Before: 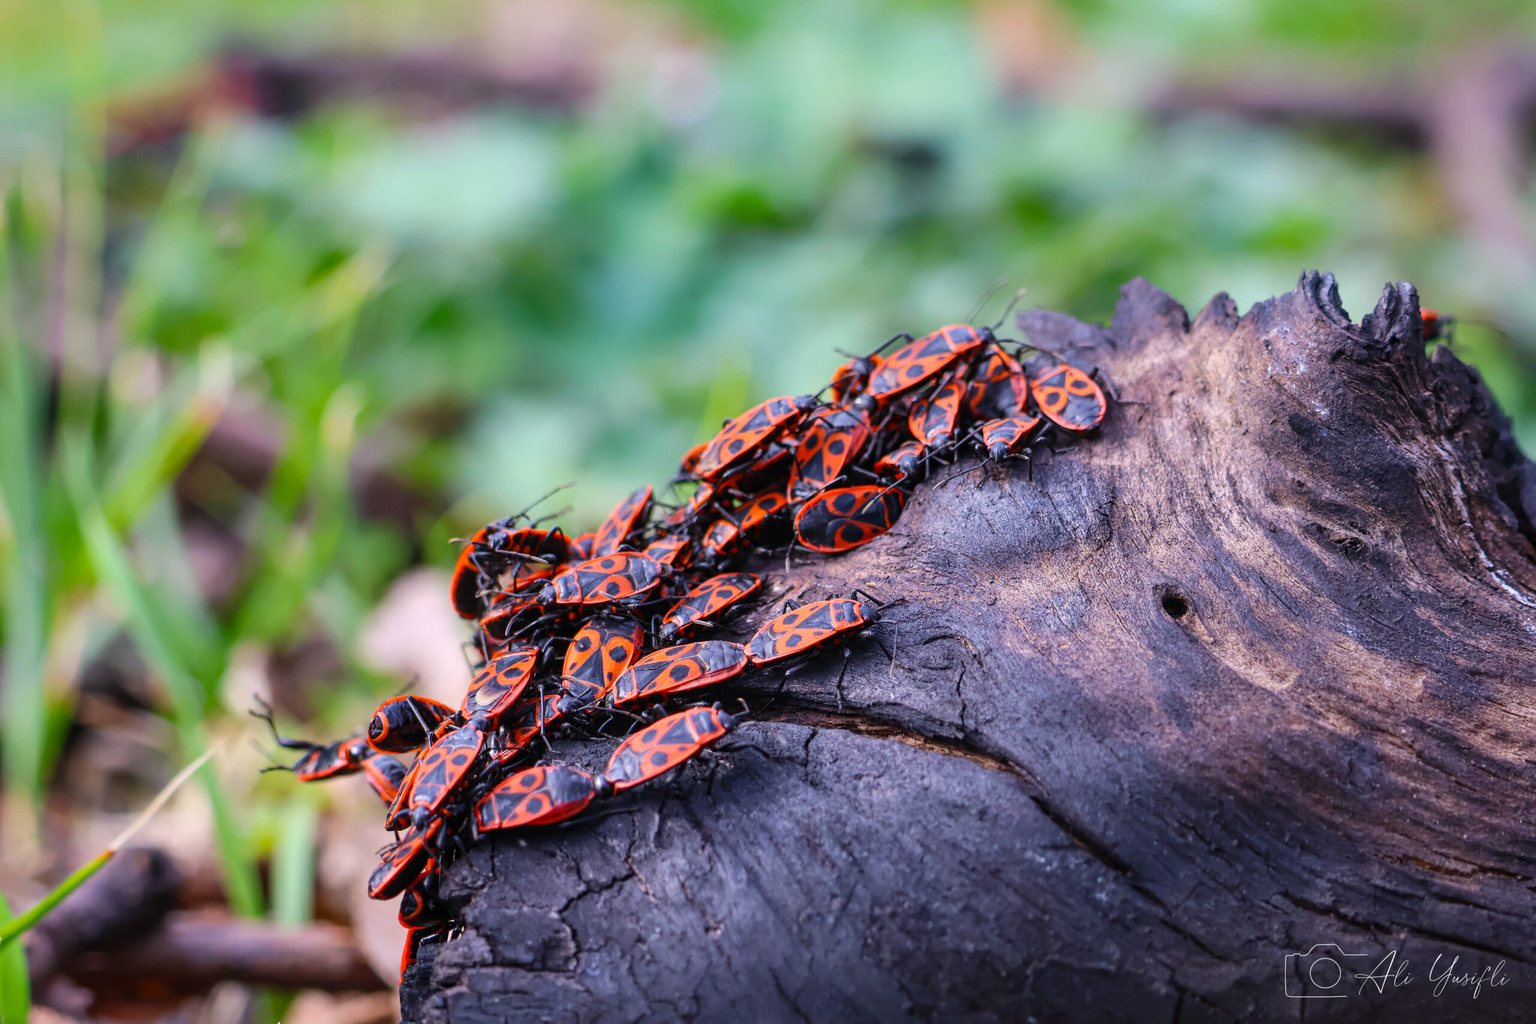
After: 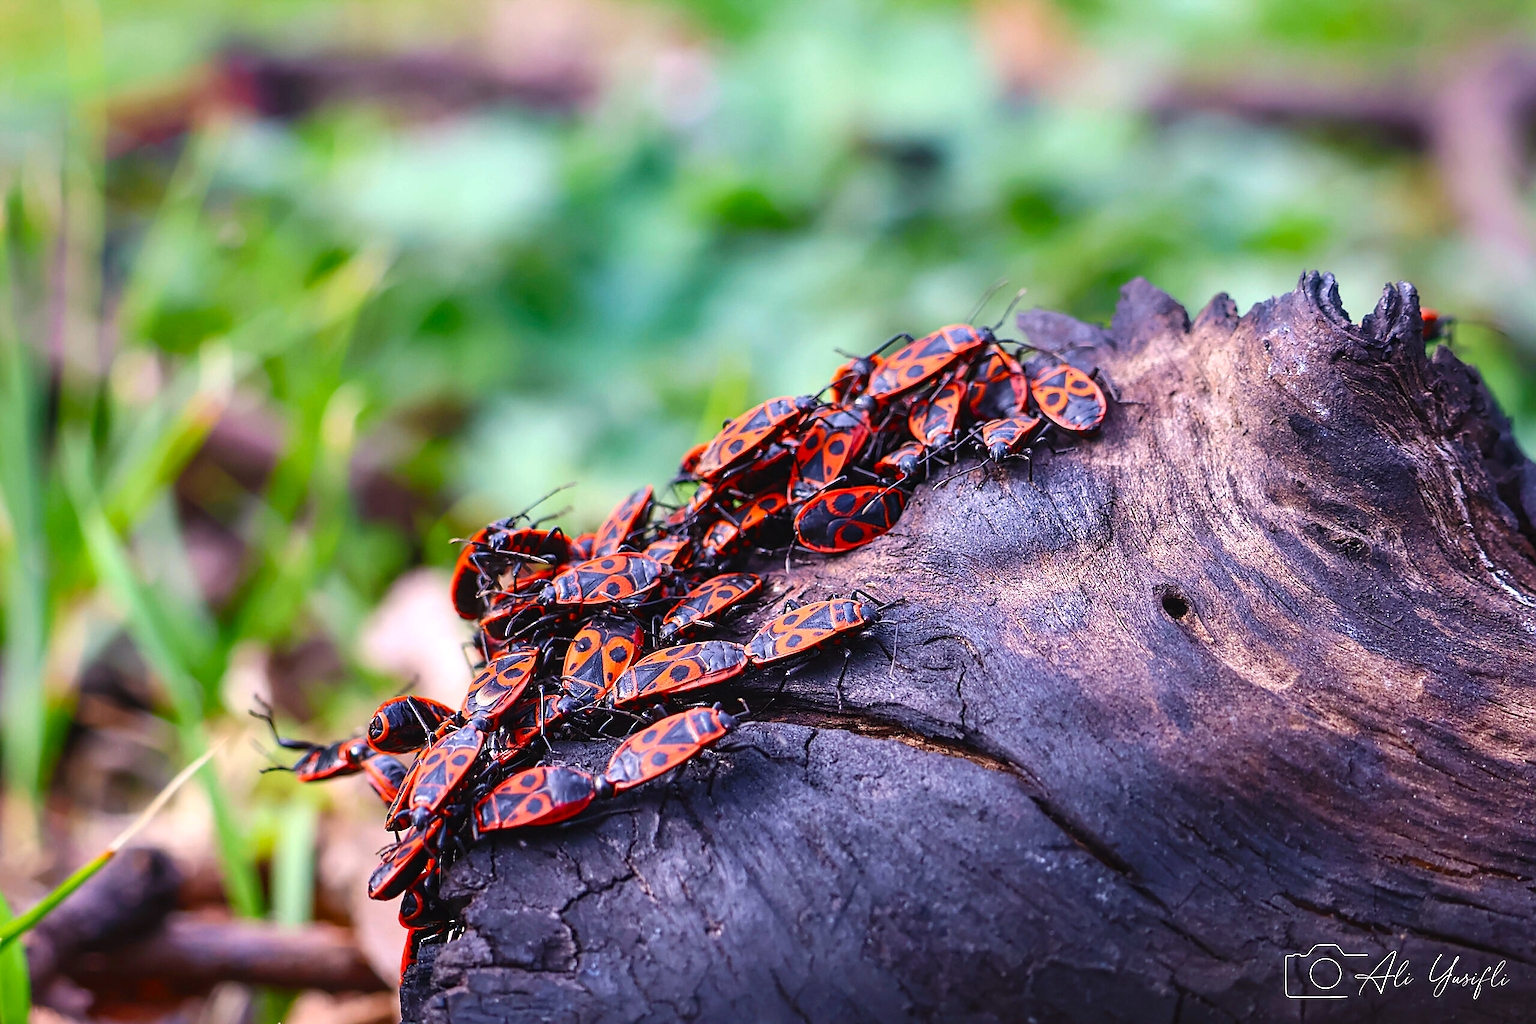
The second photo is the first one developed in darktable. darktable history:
sharpen: radius 1.4, amount 1.25, threshold 0.7
color balance rgb: shadows lift › chroma 1%, shadows lift › hue 28.8°, power › hue 60°, highlights gain › chroma 1%, highlights gain › hue 60°, global offset › luminance 0.25%, perceptual saturation grading › highlights -20%, perceptual saturation grading › shadows 20%, perceptual brilliance grading › highlights 10%, perceptual brilliance grading › shadows -5%, global vibrance 19.67%
contrast brightness saturation: contrast 0.04, saturation 0.16
rotate and perspective: automatic cropping off
